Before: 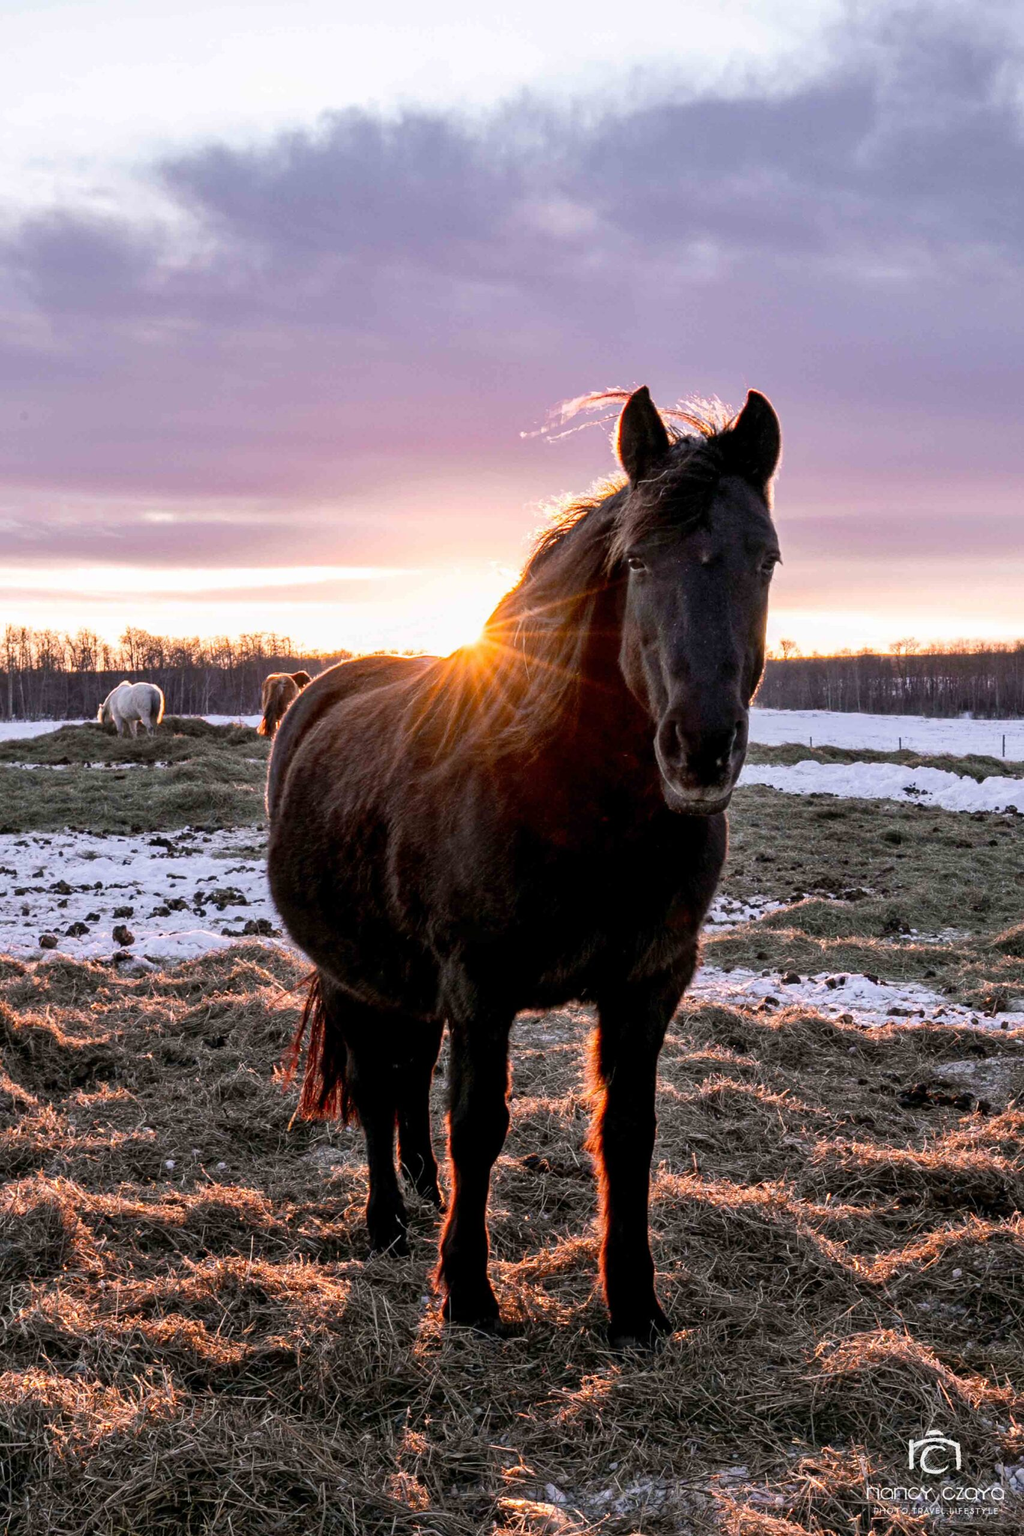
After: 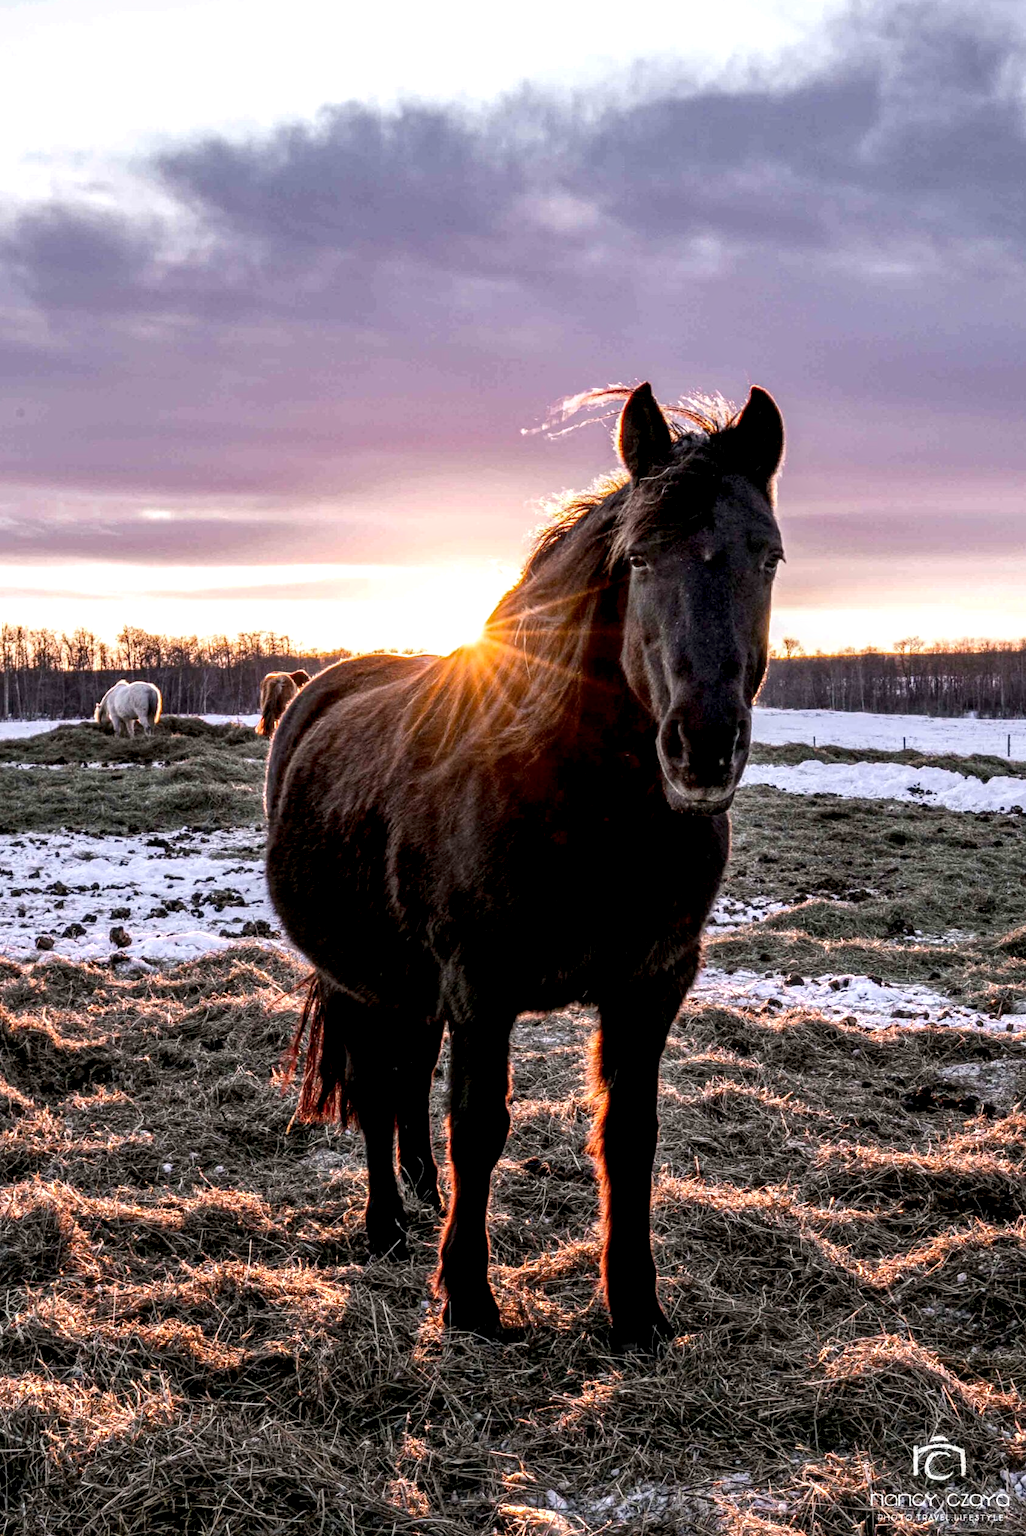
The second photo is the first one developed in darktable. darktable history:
local contrast: highlights 60%, shadows 60%, detail 160%
crop: left 0.434%, top 0.485%, right 0.244%, bottom 0.386%
